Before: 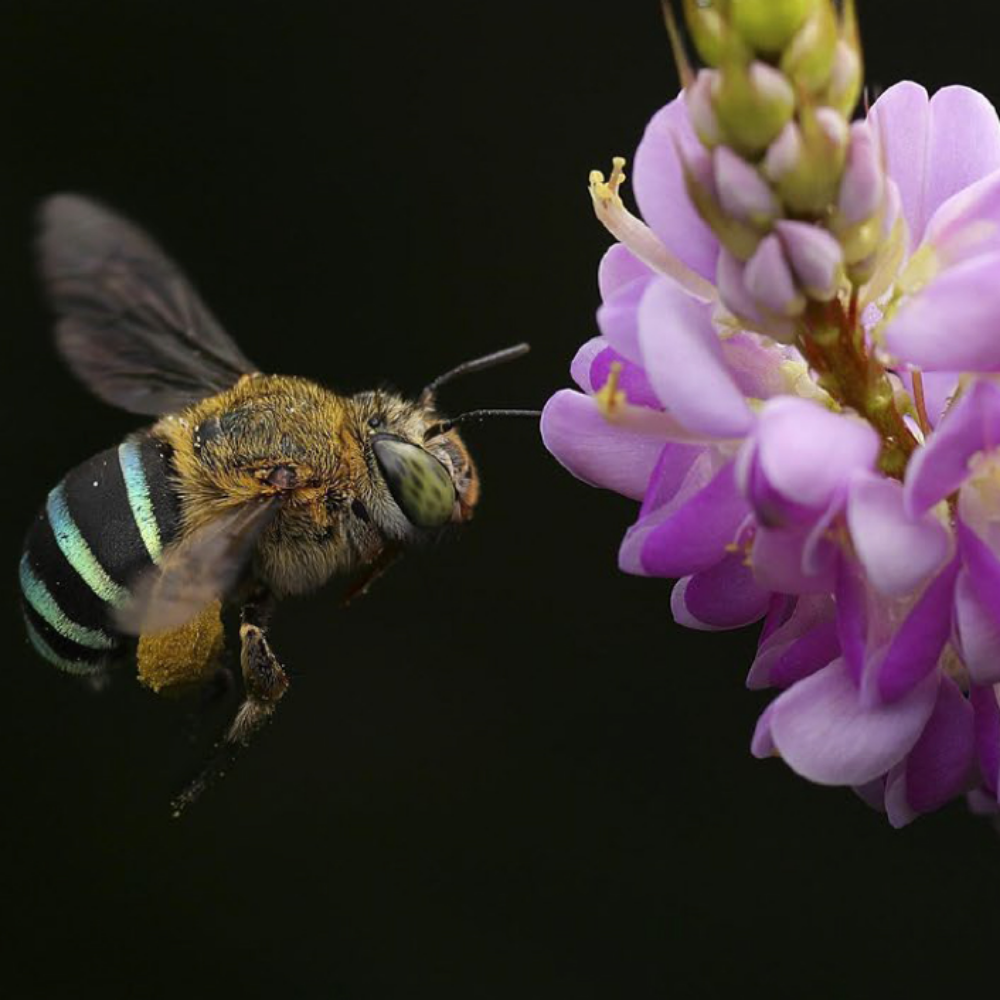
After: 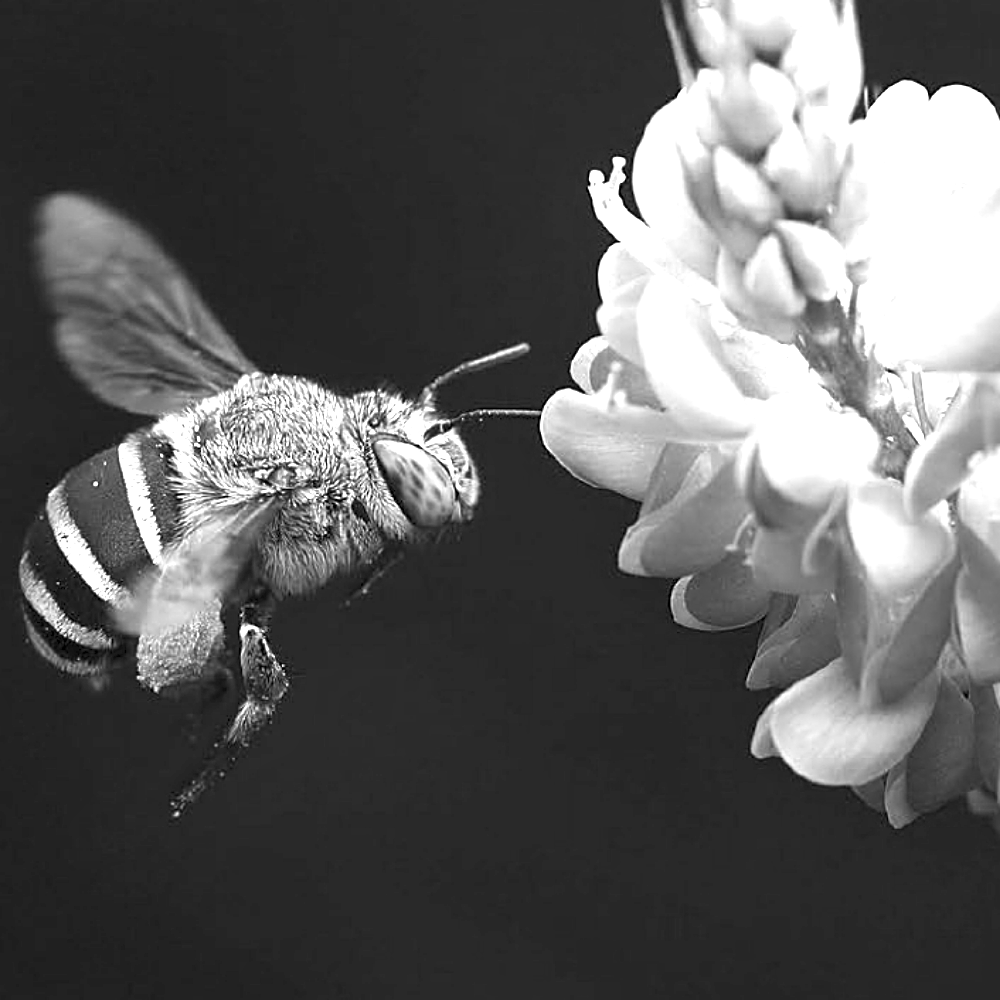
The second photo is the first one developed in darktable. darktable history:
sharpen: amount 0.6
exposure: black level correction 0.001, exposure 2.607 EV, compensate exposure bias true, compensate highlight preservation false
monochrome: a 79.32, b 81.83, size 1.1
